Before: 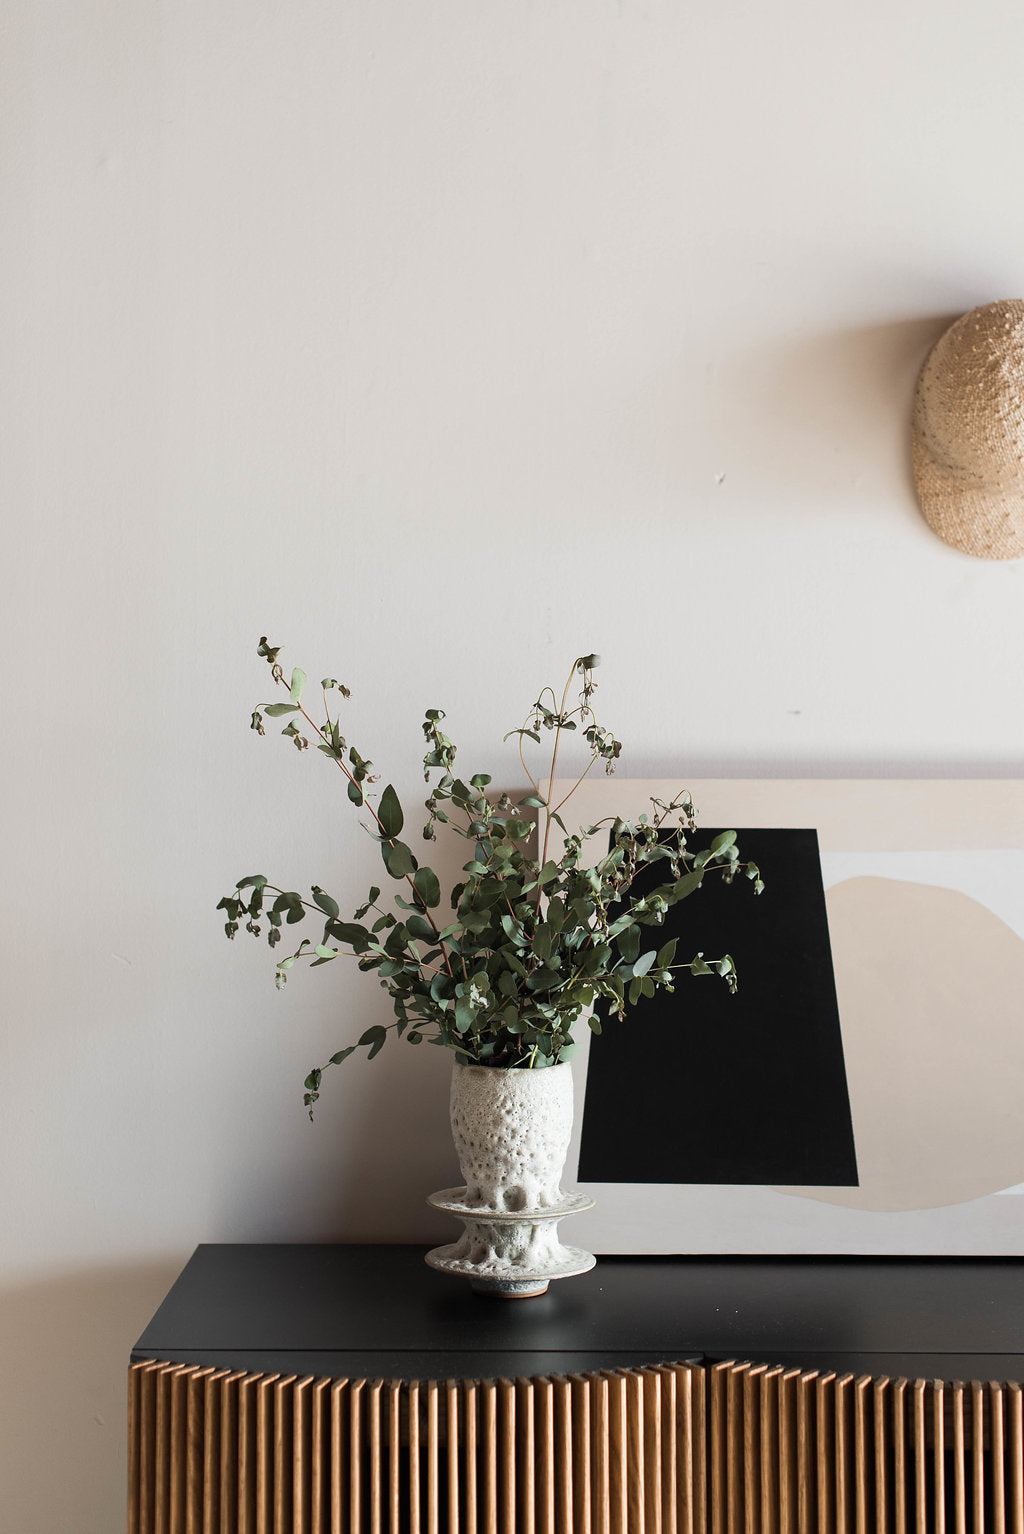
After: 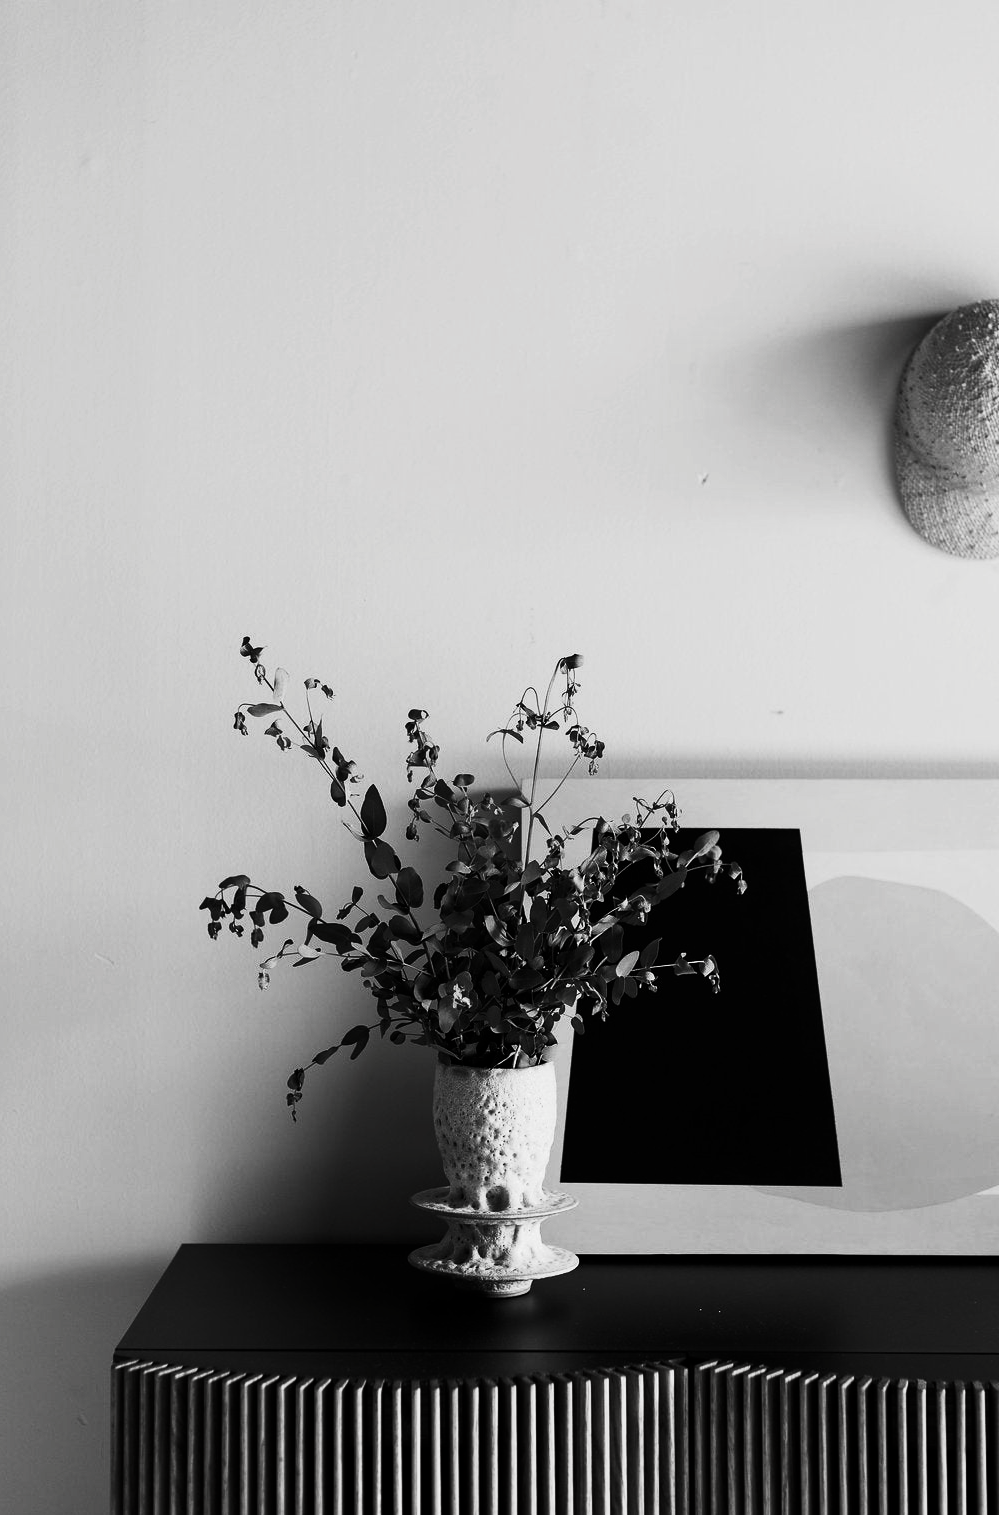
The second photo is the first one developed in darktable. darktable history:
crop and rotate: left 1.748%, right 0.613%, bottom 1.196%
contrast brightness saturation: contrast -0.034, brightness -0.603, saturation -0.986
base curve: curves: ch0 [(0, 0) (0.579, 0.807) (1, 1)]
